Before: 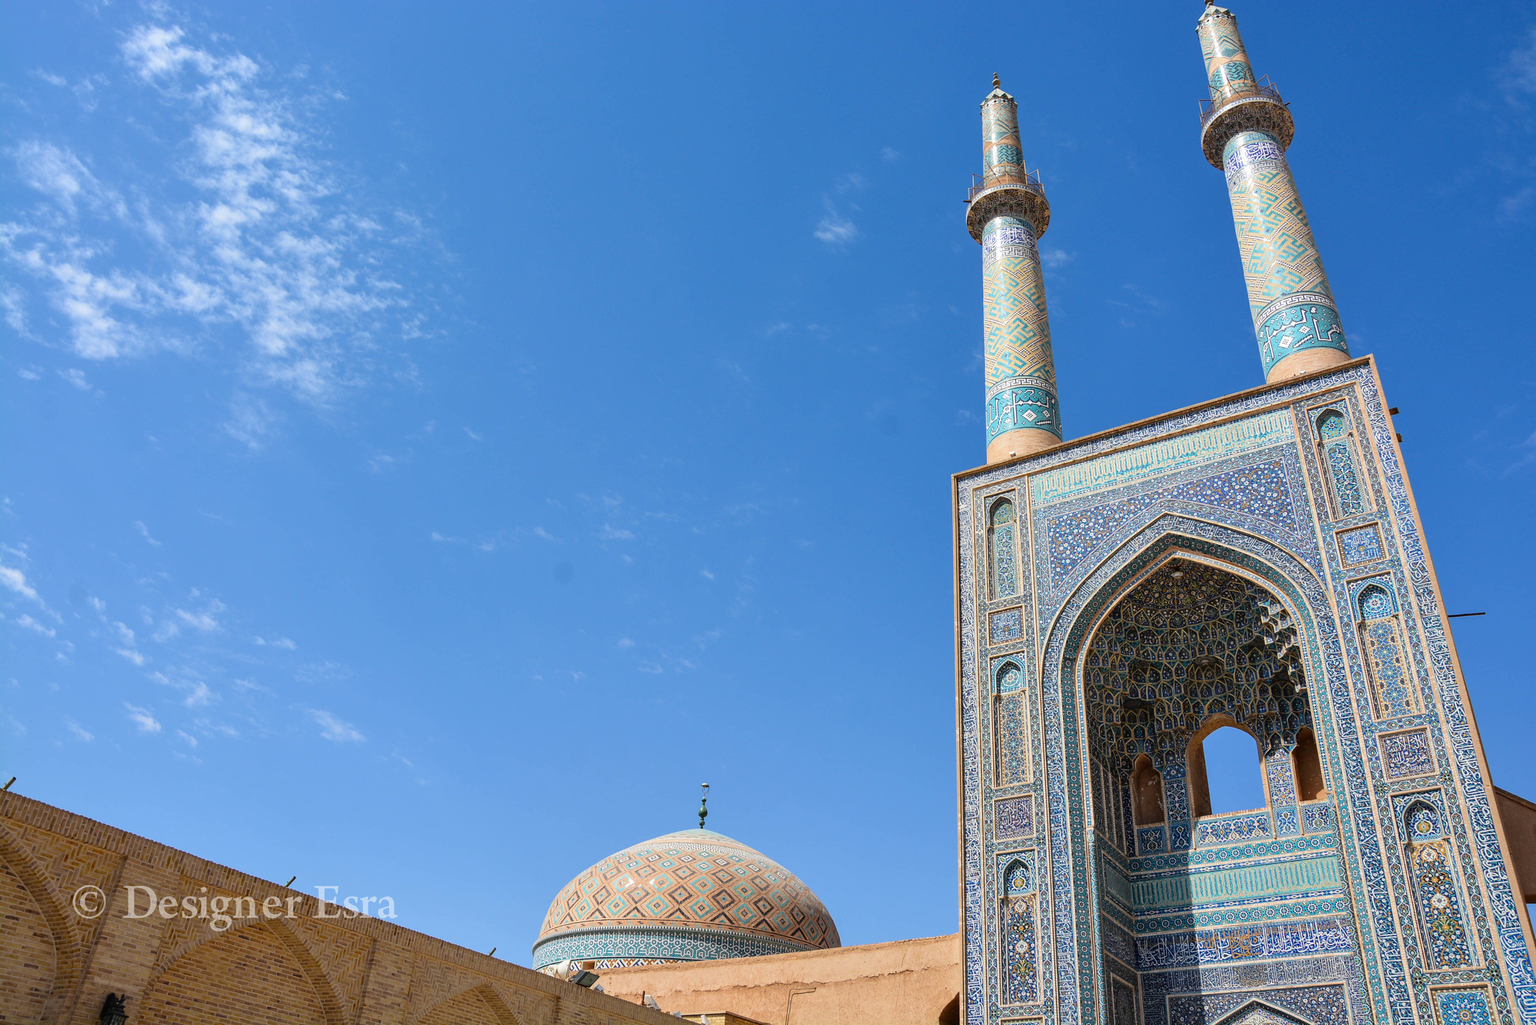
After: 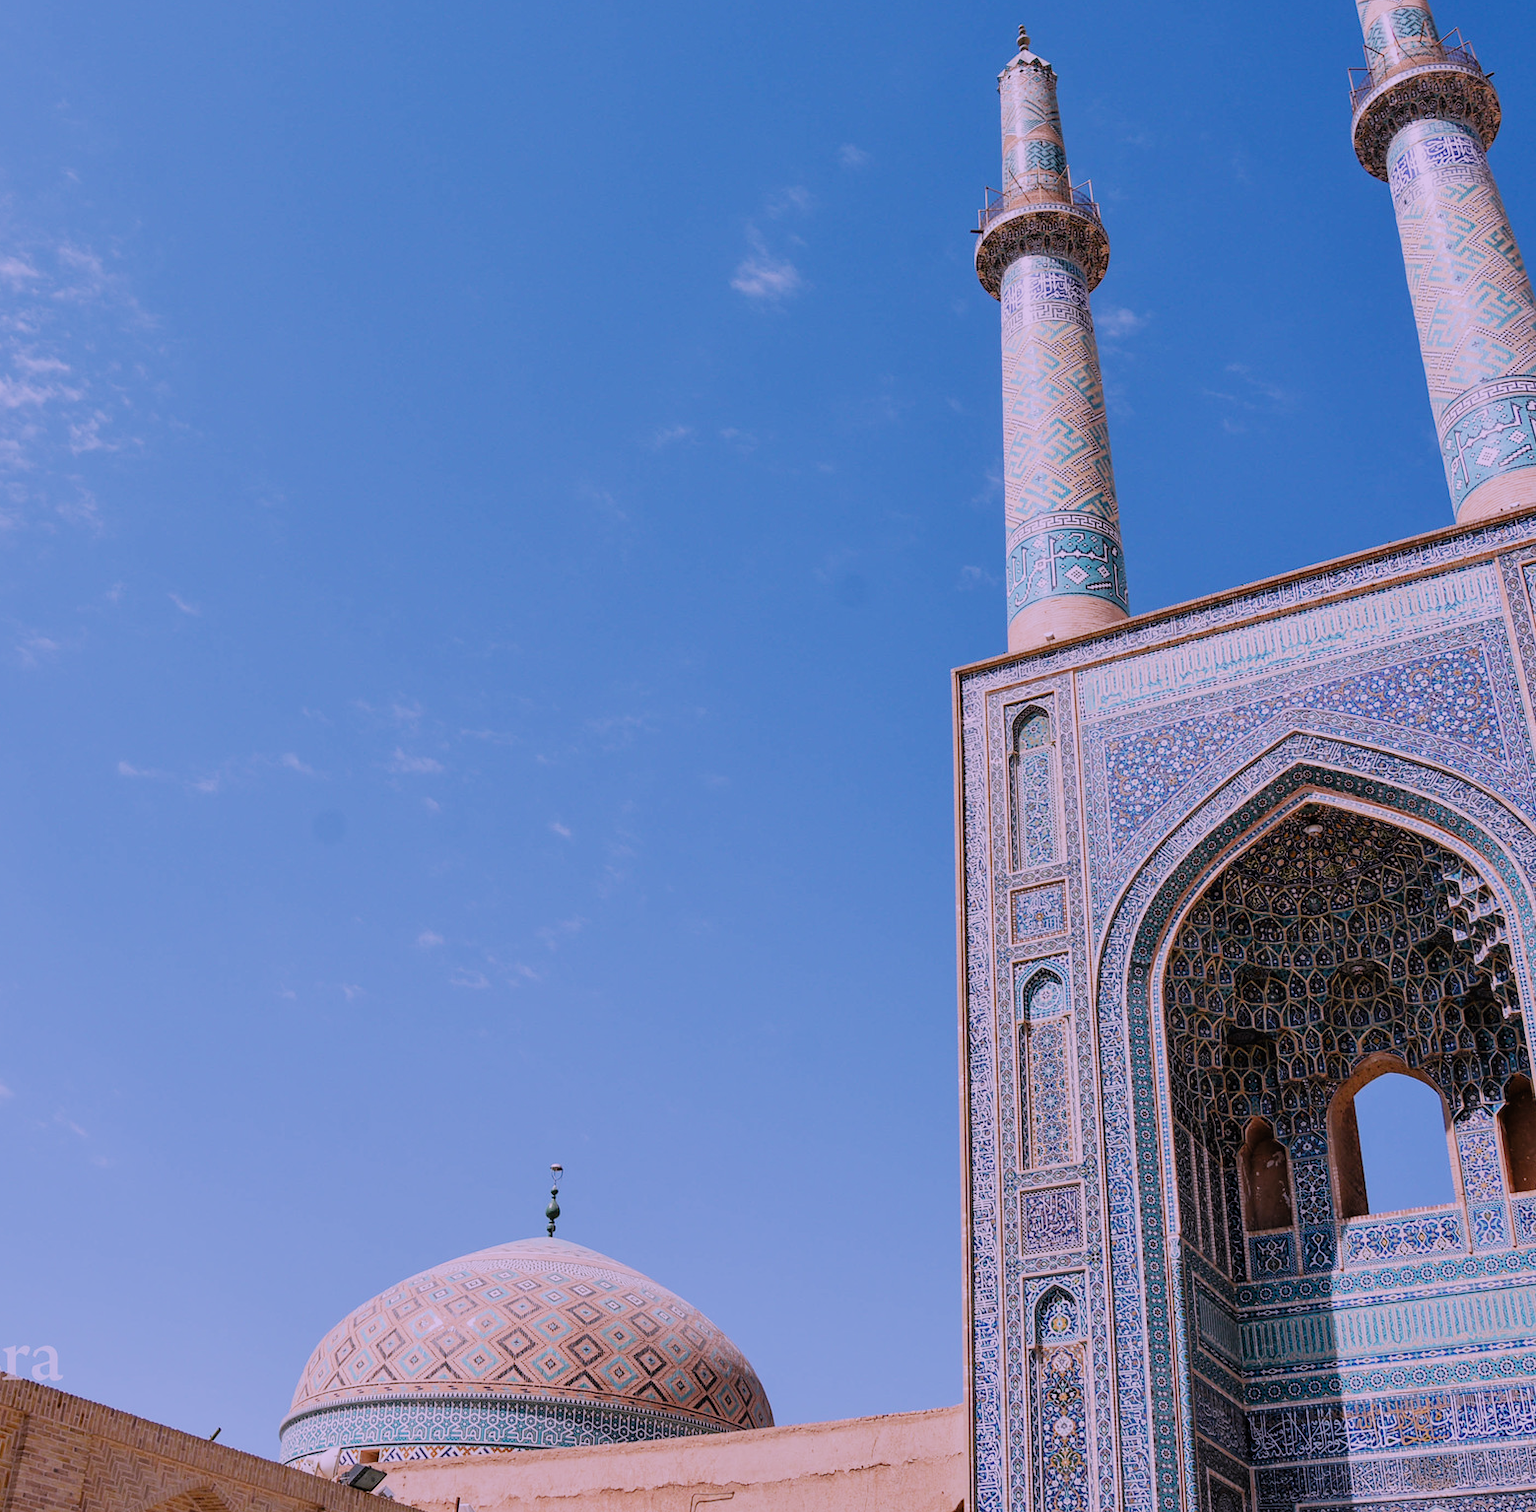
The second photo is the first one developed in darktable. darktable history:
crop and rotate: left 23.348%, top 5.634%, right 14.261%, bottom 2.291%
filmic rgb: black relative exposure -7.39 EV, white relative exposure 5.09 EV, hardness 3.22, preserve chrominance no, color science v5 (2021), contrast in shadows safe, contrast in highlights safe
color correction: highlights a* 16.22, highlights b* -20.66
